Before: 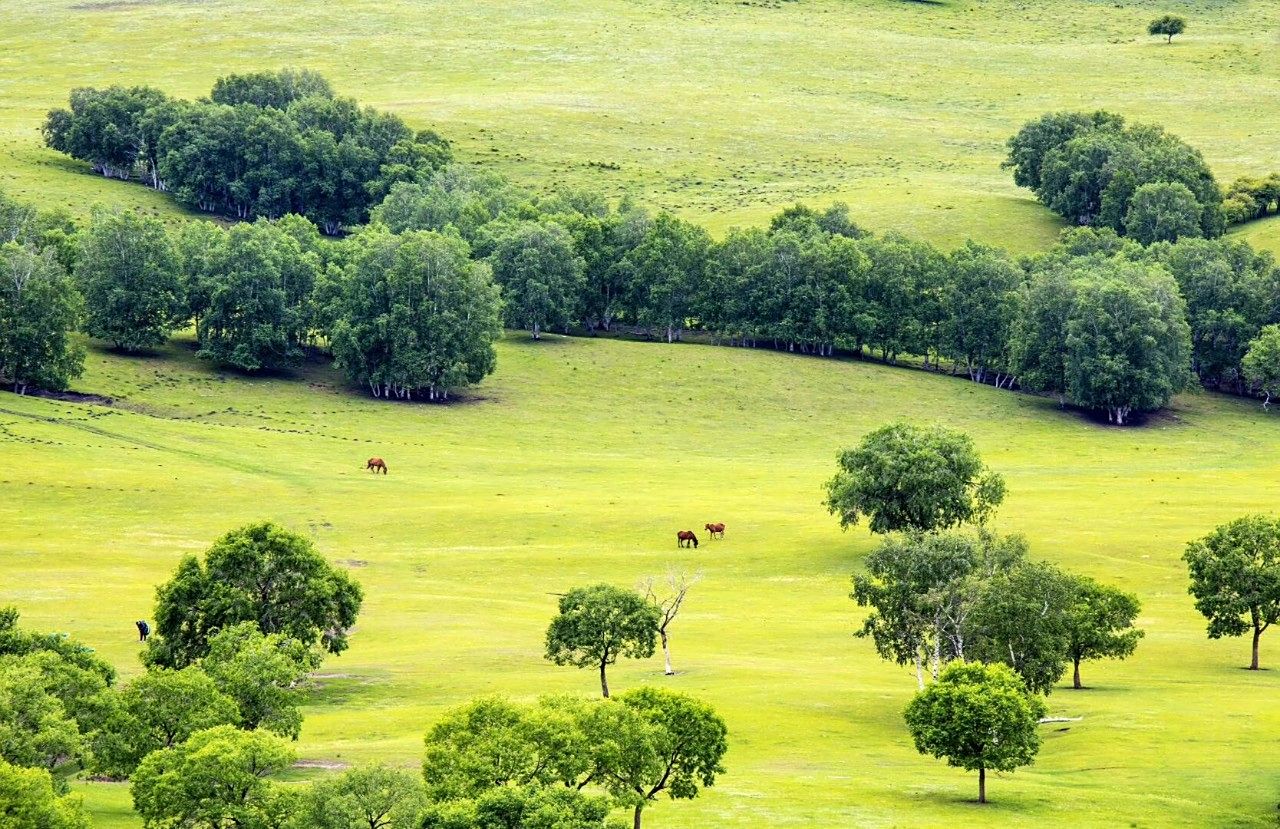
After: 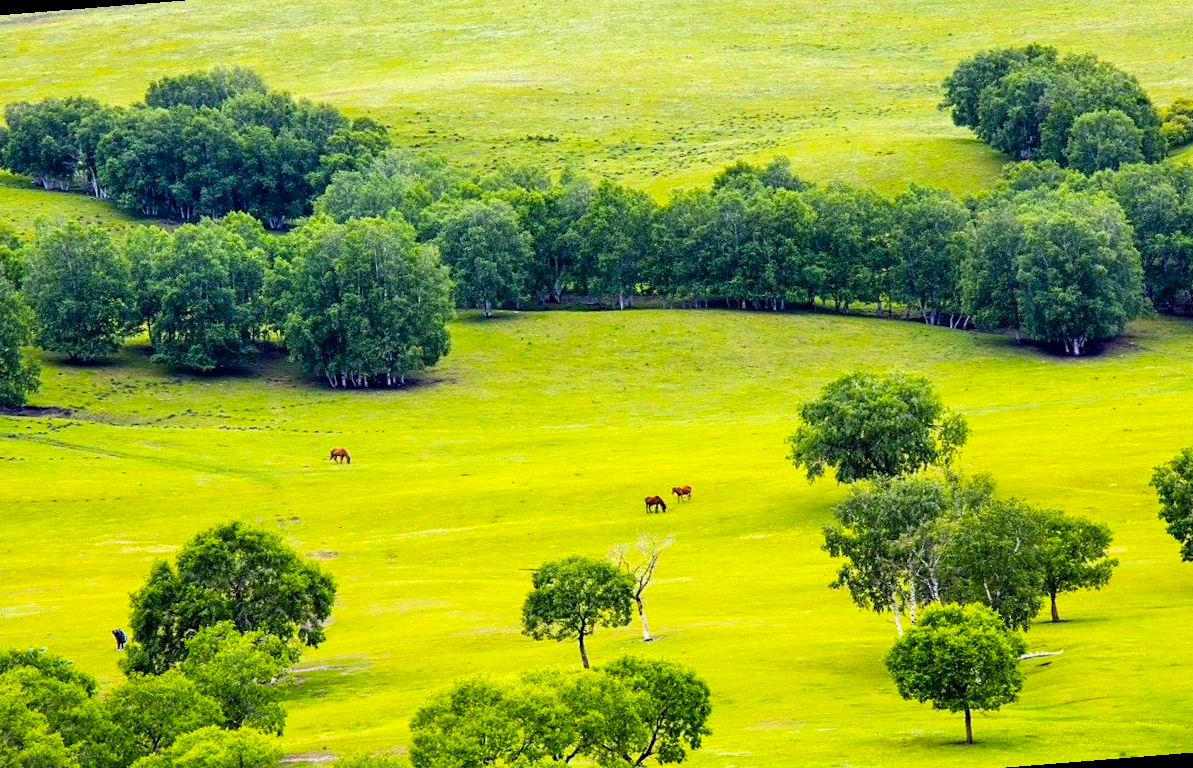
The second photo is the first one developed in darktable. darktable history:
color balance rgb: perceptual saturation grading › global saturation 30%, global vibrance 20%
rotate and perspective: rotation -4.57°, crop left 0.054, crop right 0.944, crop top 0.087, crop bottom 0.914
